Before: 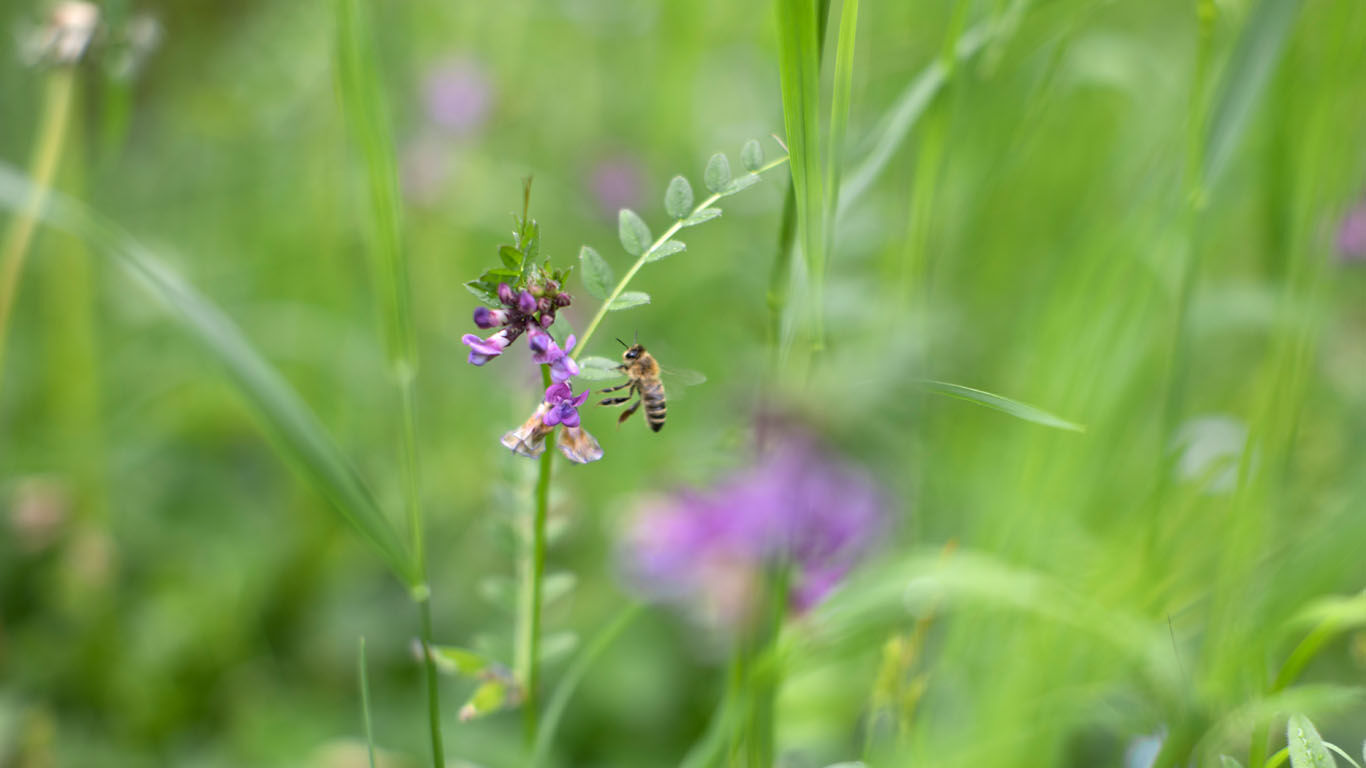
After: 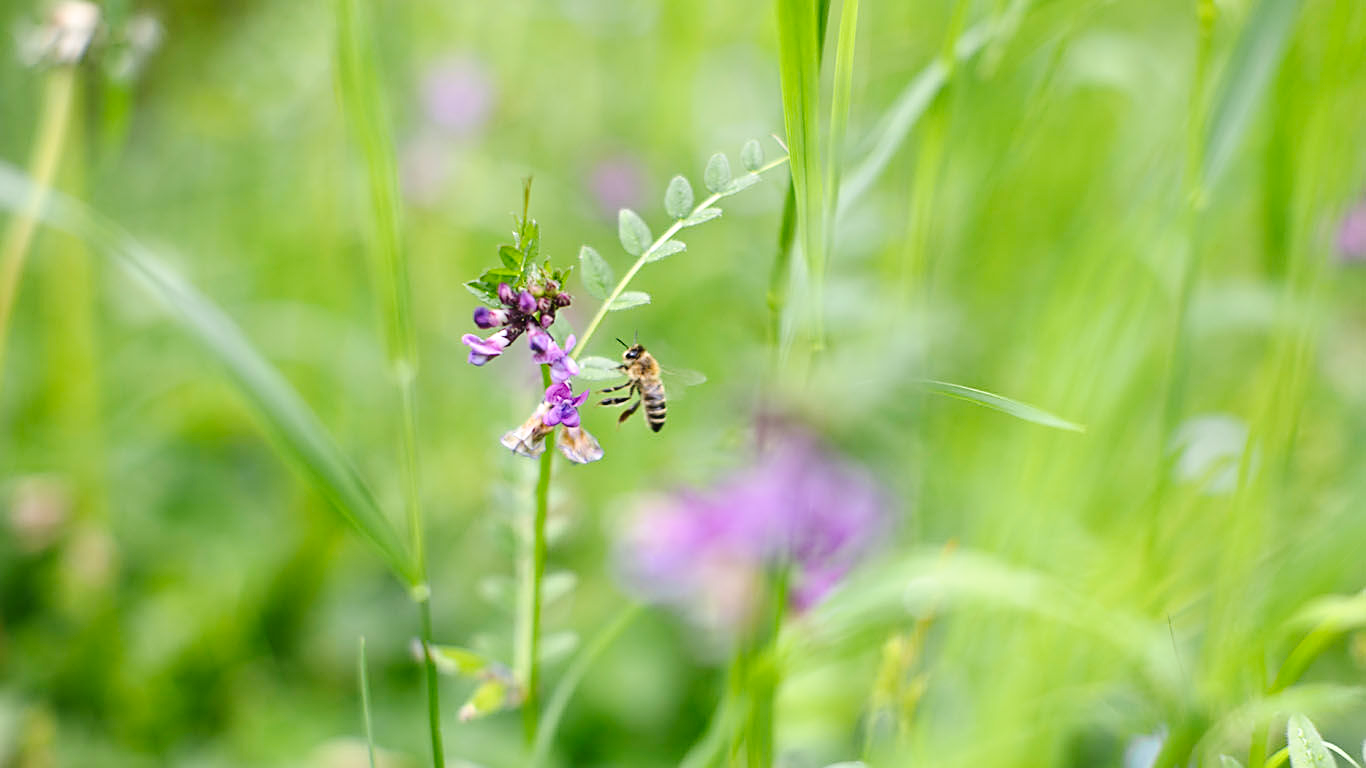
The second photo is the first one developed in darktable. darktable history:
sharpen: on, module defaults
tone curve: curves: ch0 [(0, 0.023) (0.1, 0.084) (0.184, 0.168) (0.45, 0.54) (0.57, 0.683) (0.722, 0.825) (0.877, 0.948) (1, 1)]; ch1 [(0, 0) (0.414, 0.395) (0.453, 0.437) (0.502, 0.509) (0.521, 0.519) (0.573, 0.568) (0.618, 0.61) (0.654, 0.642) (1, 1)]; ch2 [(0, 0) (0.421, 0.43) (0.45, 0.463) (0.492, 0.504) (0.511, 0.519) (0.557, 0.557) (0.602, 0.605) (1, 1)], preserve colors none
